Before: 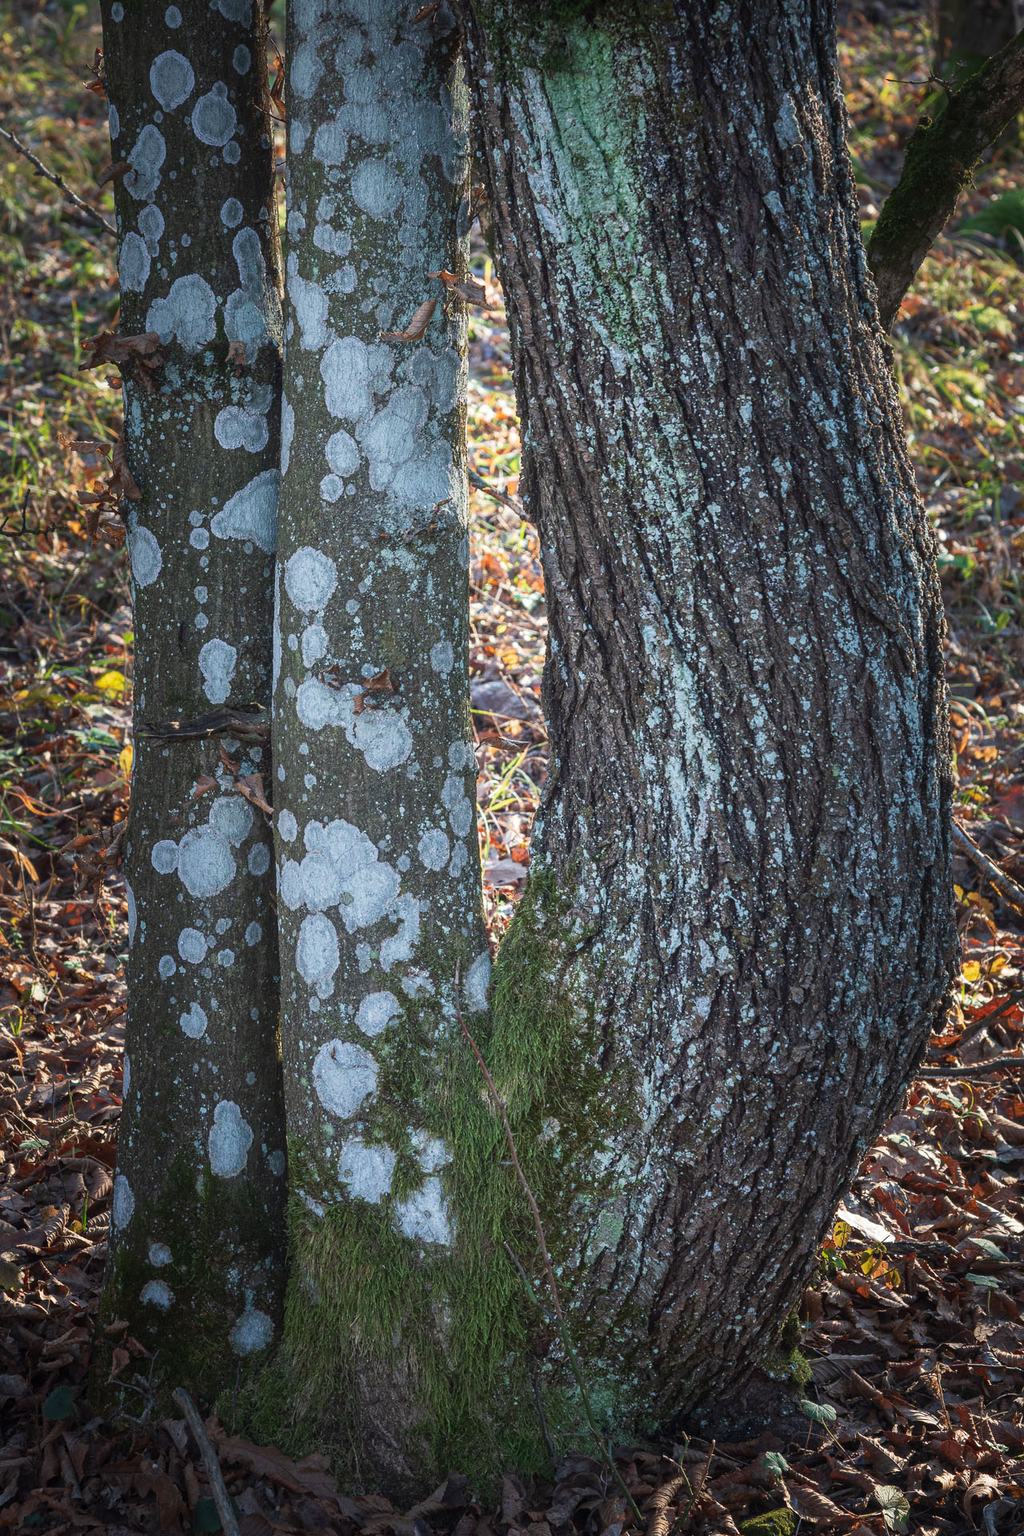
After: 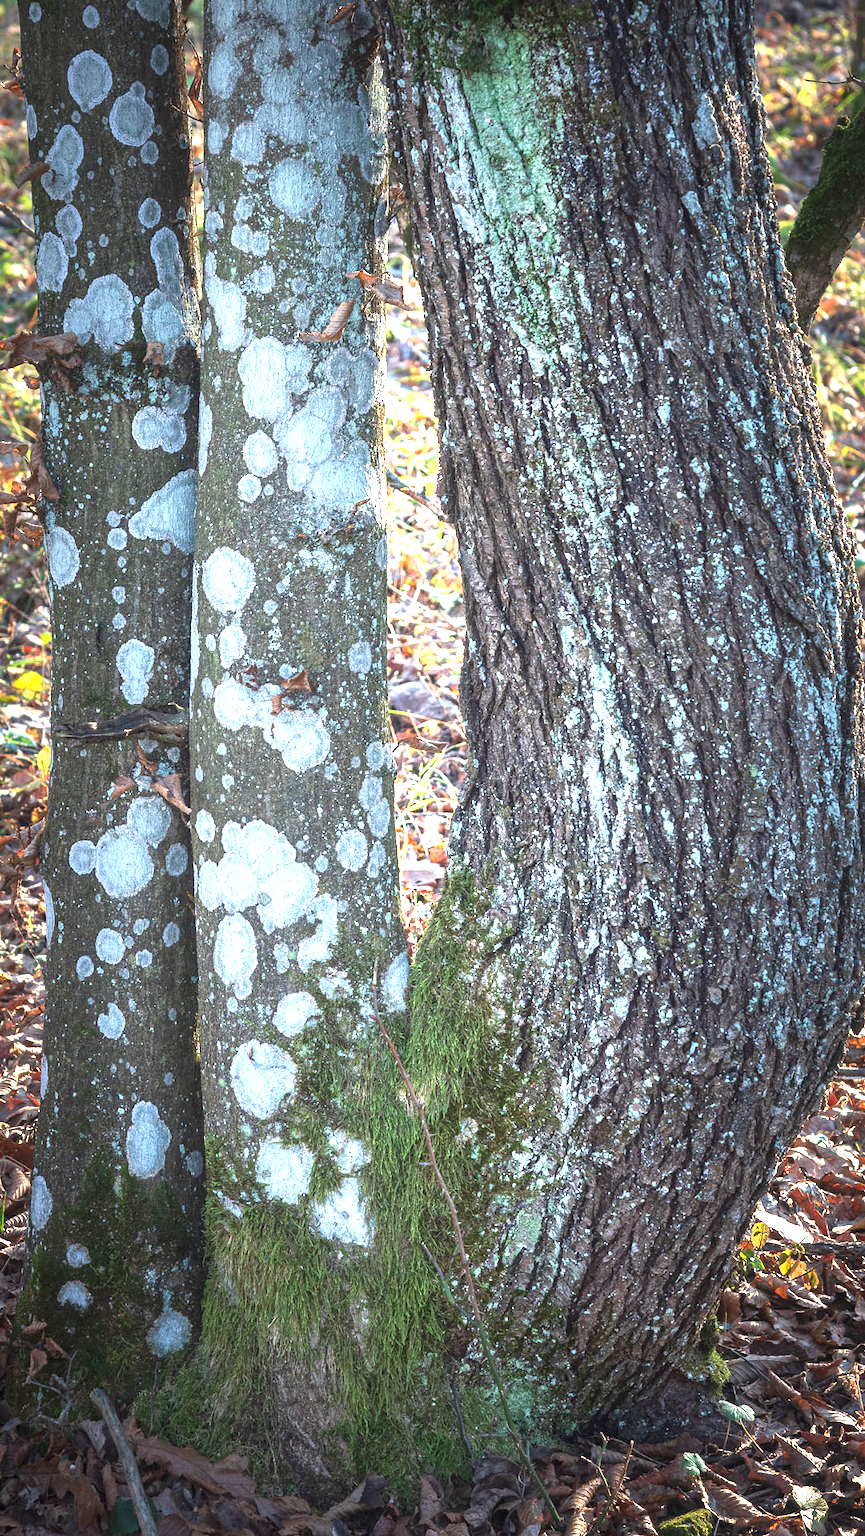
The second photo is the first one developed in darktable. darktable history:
crop: left 8.072%, right 7.463%
exposure: black level correction 0, exposure 1.392 EV, compensate highlight preservation false
